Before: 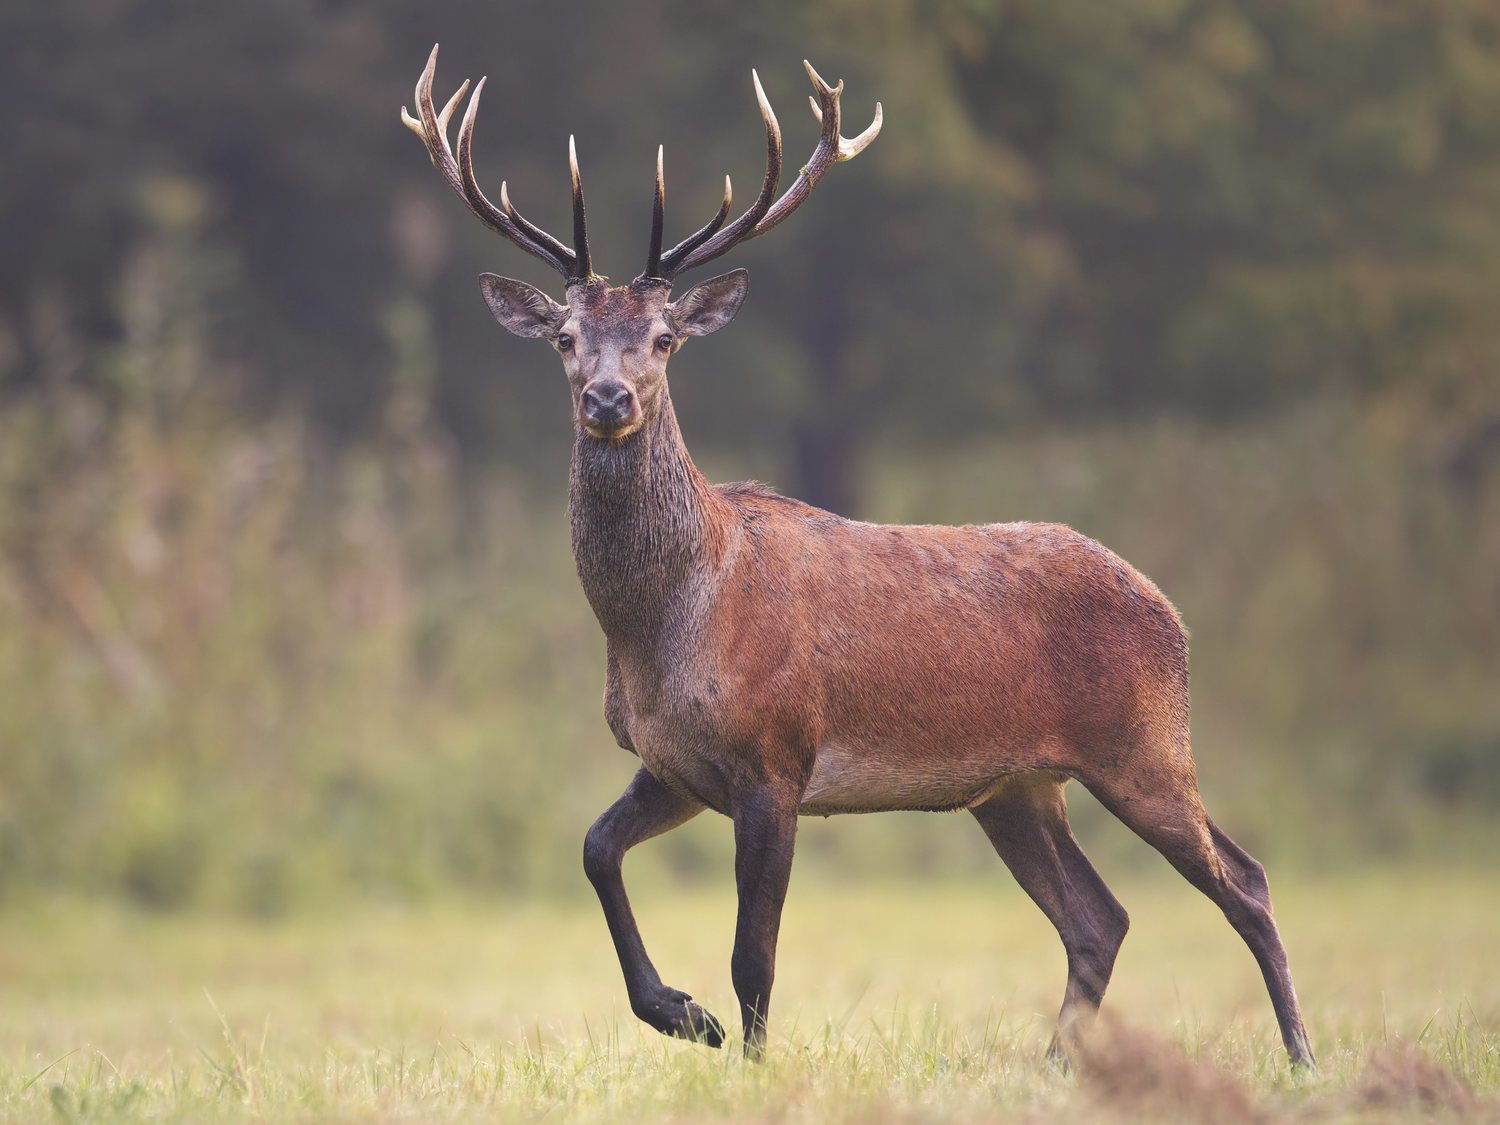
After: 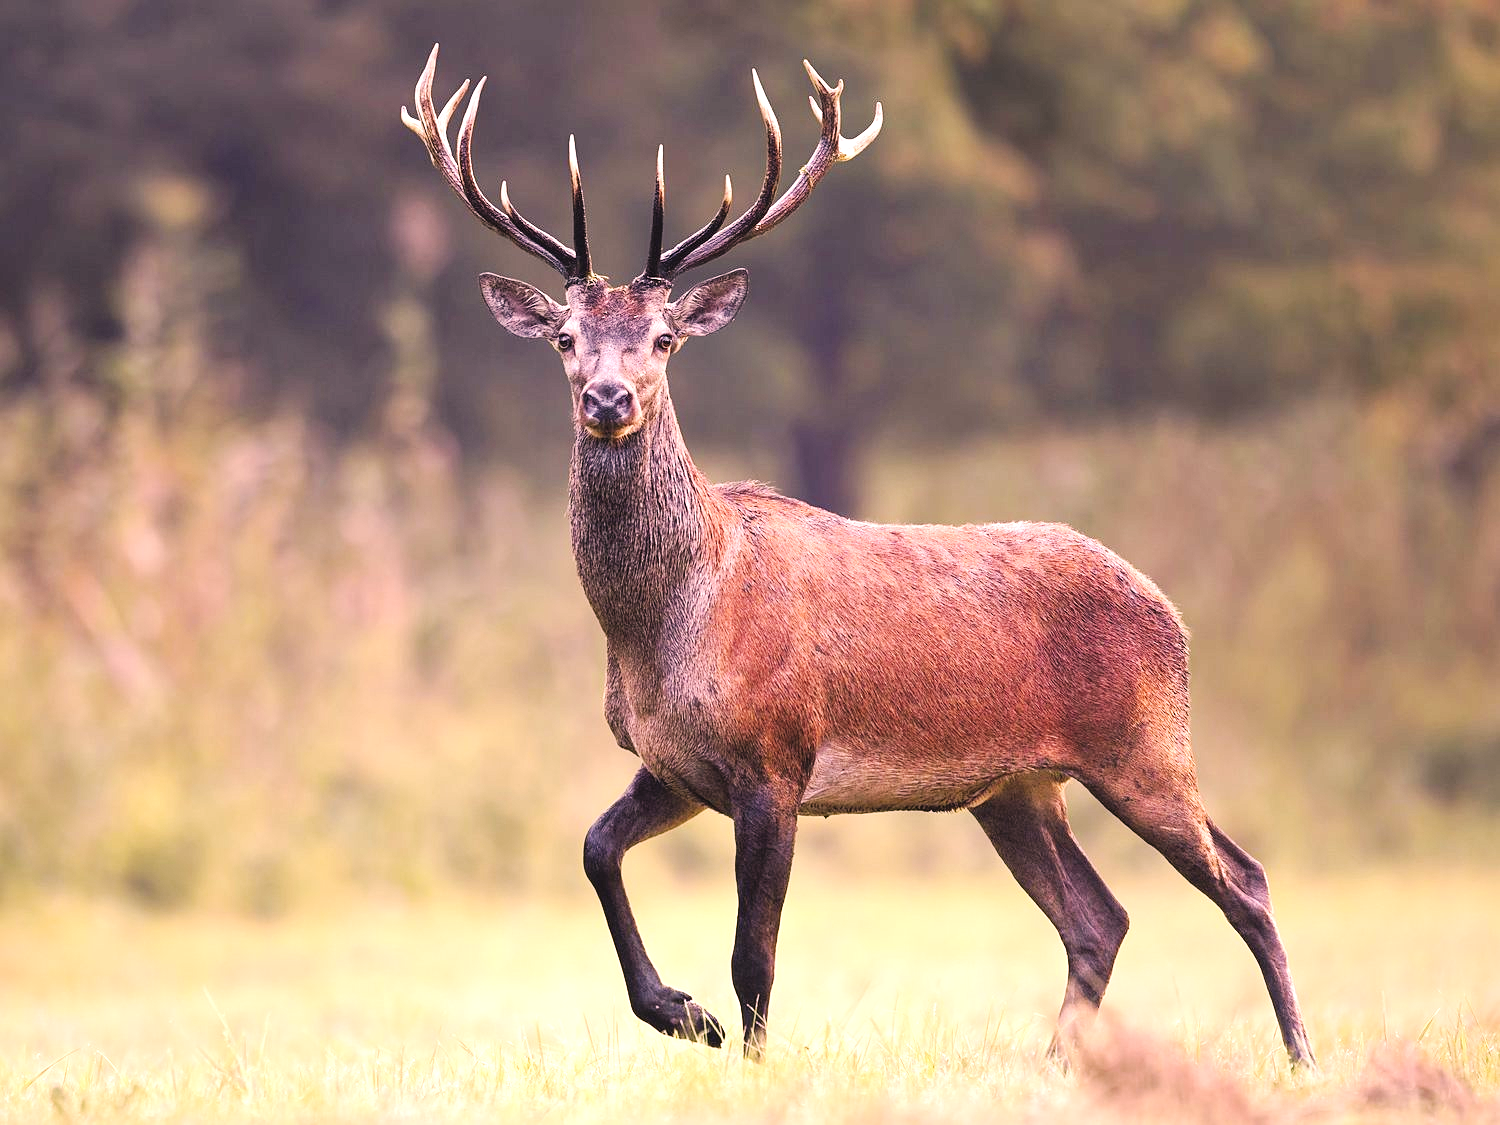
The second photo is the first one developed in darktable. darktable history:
levels: levels [0.055, 0.477, 0.9]
color correction: highlights a* 14.52, highlights b* 4.84
base curve: curves: ch0 [(0, 0) (0.036, 0.025) (0.121, 0.166) (0.206, 0.329) (0.605, 0.79) (1, 1)], preserve colors none
sharpen: radius 1.272, amount 0.305, threshold 0
